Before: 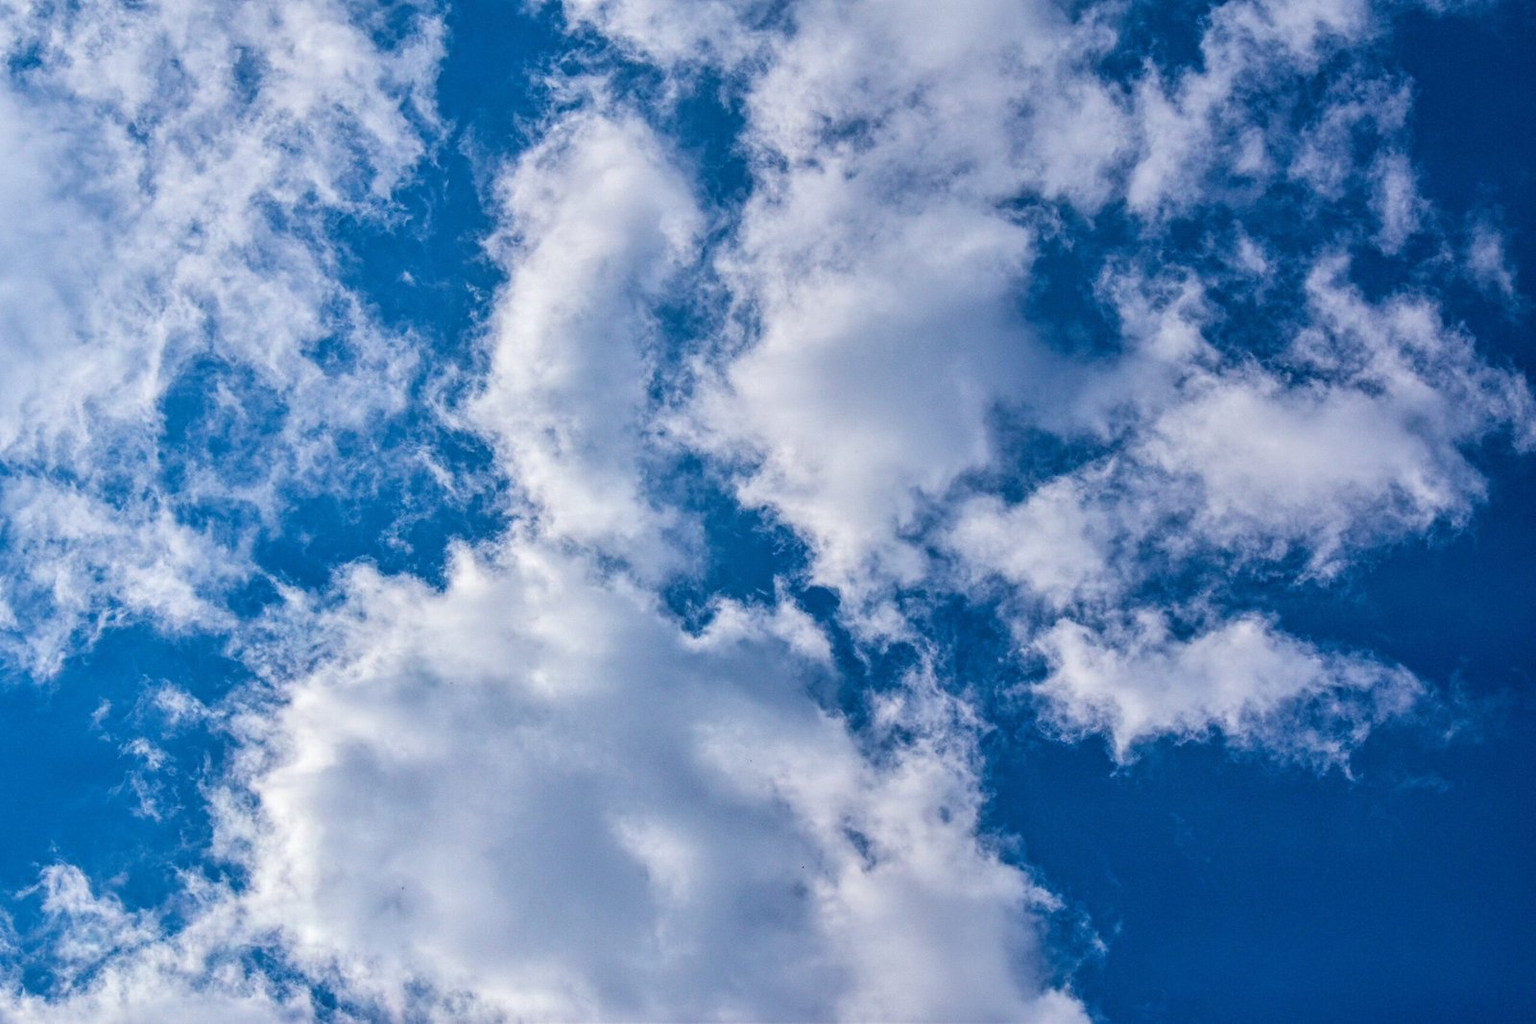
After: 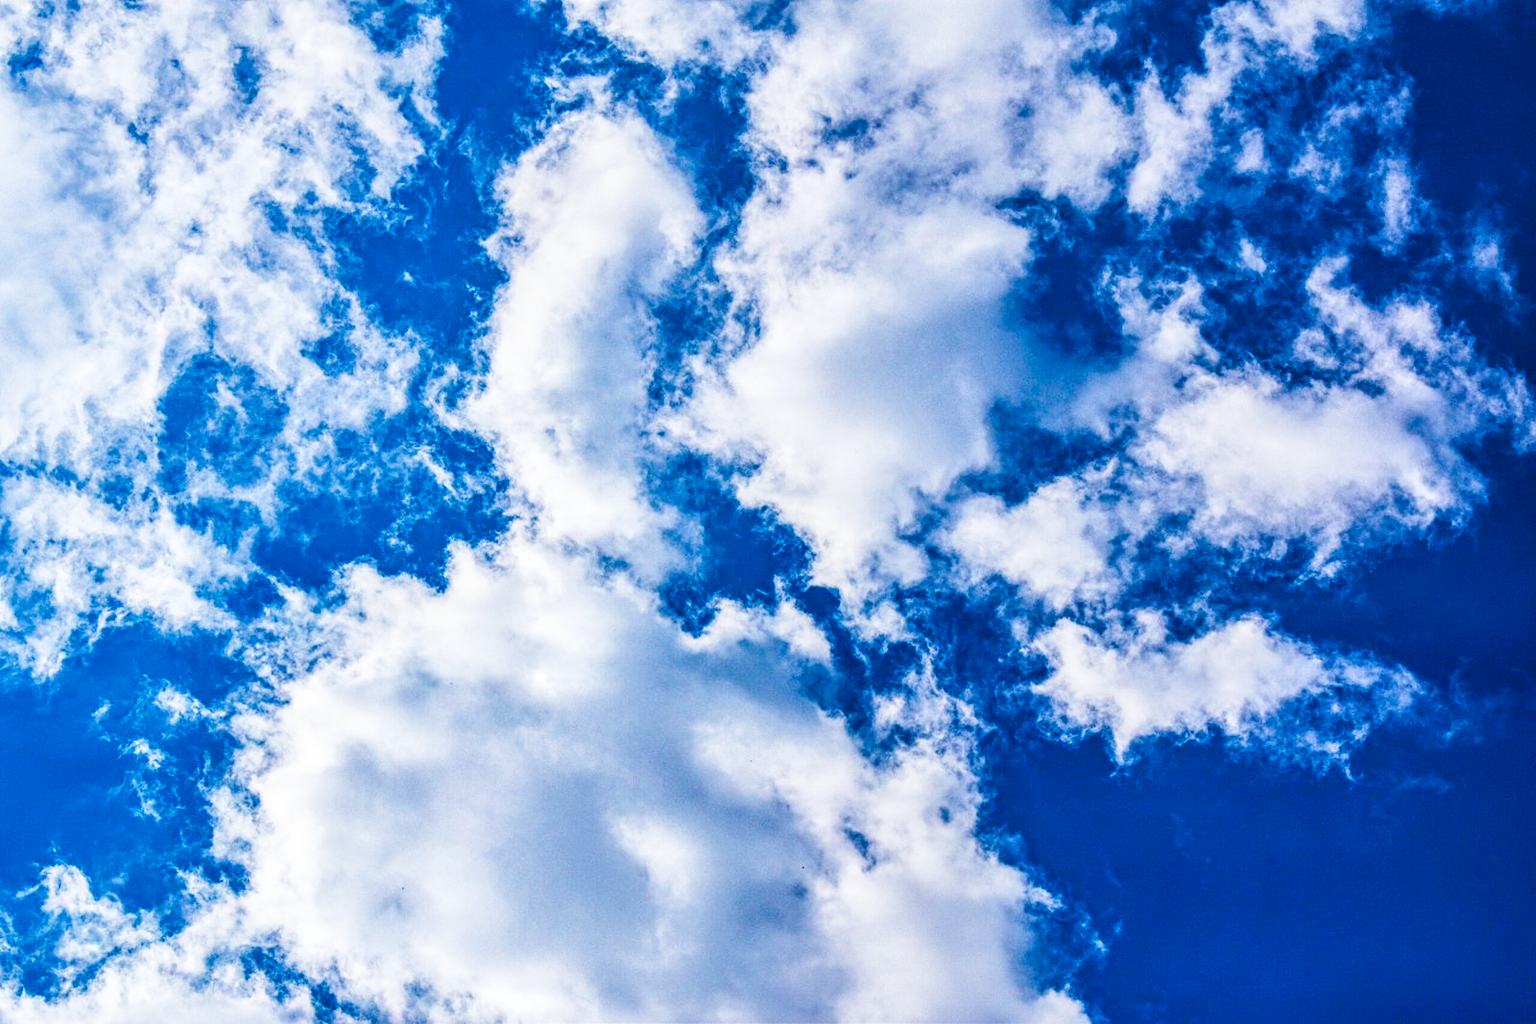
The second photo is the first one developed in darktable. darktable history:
local contrast: on, module defaults
tone curve: curves: ch0 [(0, 0) (0.187, 0.12) (0.384, 0.363) (0.577, 0.681) (0.735, 0.881) (0.864, 0.959) (1, 0.987)]; ch1 [(0, 0) (0.402, 0.36) (0.476, 0.466) (0.501, 0.501) (0.518, 0.514) (0.564, 0.614) (0.614, 0.664) (0.741, 0.829) (1, 1)]; ch2 [(0, 0) (0.429, 0.387) (0.483, 0.481) (0.503, 0.501) (0.522, 0.533) (0.564, 0.605) (0.615, 0.697) (0.702, 0.774) (1, 0.895)], preserve colors none
